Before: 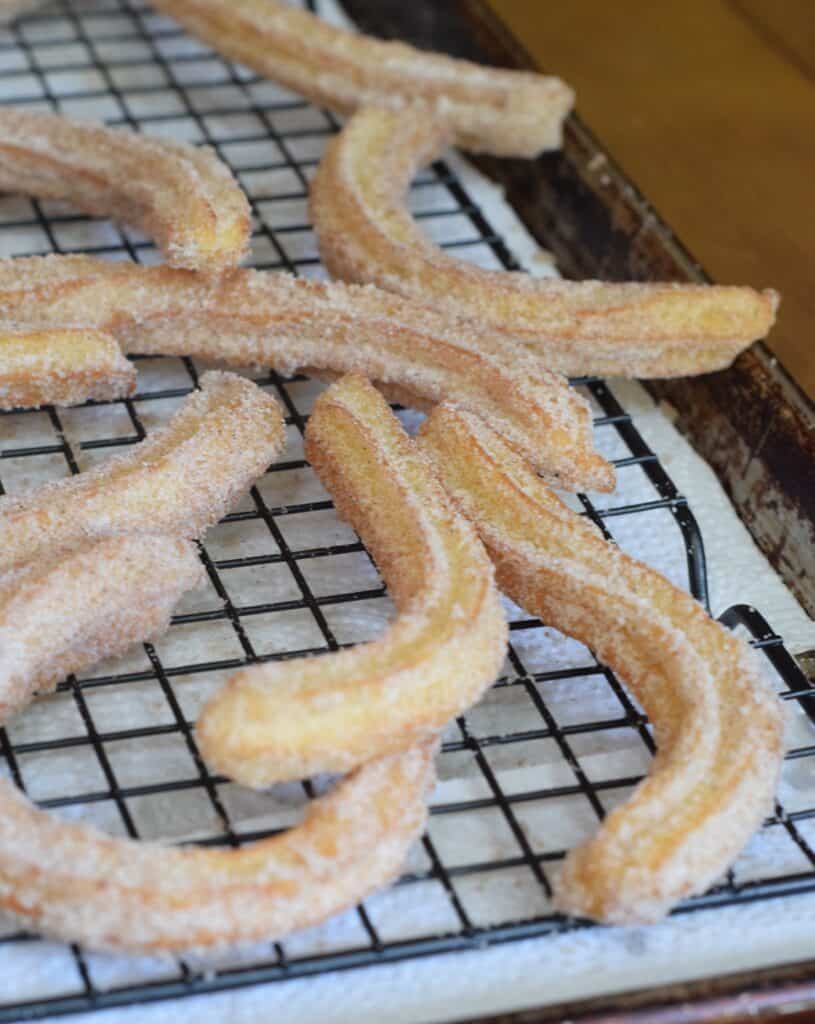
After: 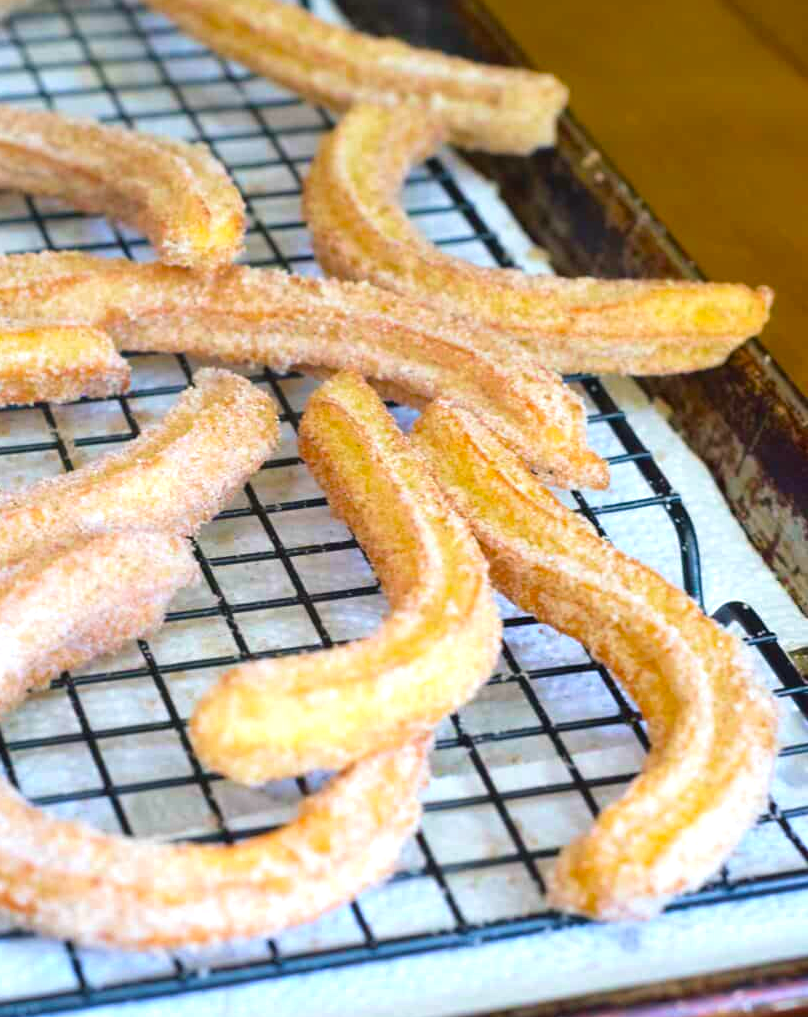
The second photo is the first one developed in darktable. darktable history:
exposure: exposure 0.696 EV, compensate highlight preservation false
crop and rotate: left 0.816%, top 0.336%, bottom 0.254%
color balance rgb: shadows lift › chroma 2.063%, shadows lift › hue 214.5°, linear chroma grading › global chroma 14.593%, perceptual saturation grading › global saturation 31.263%, global vibrance 9.563%
velvia: on, module defaults
